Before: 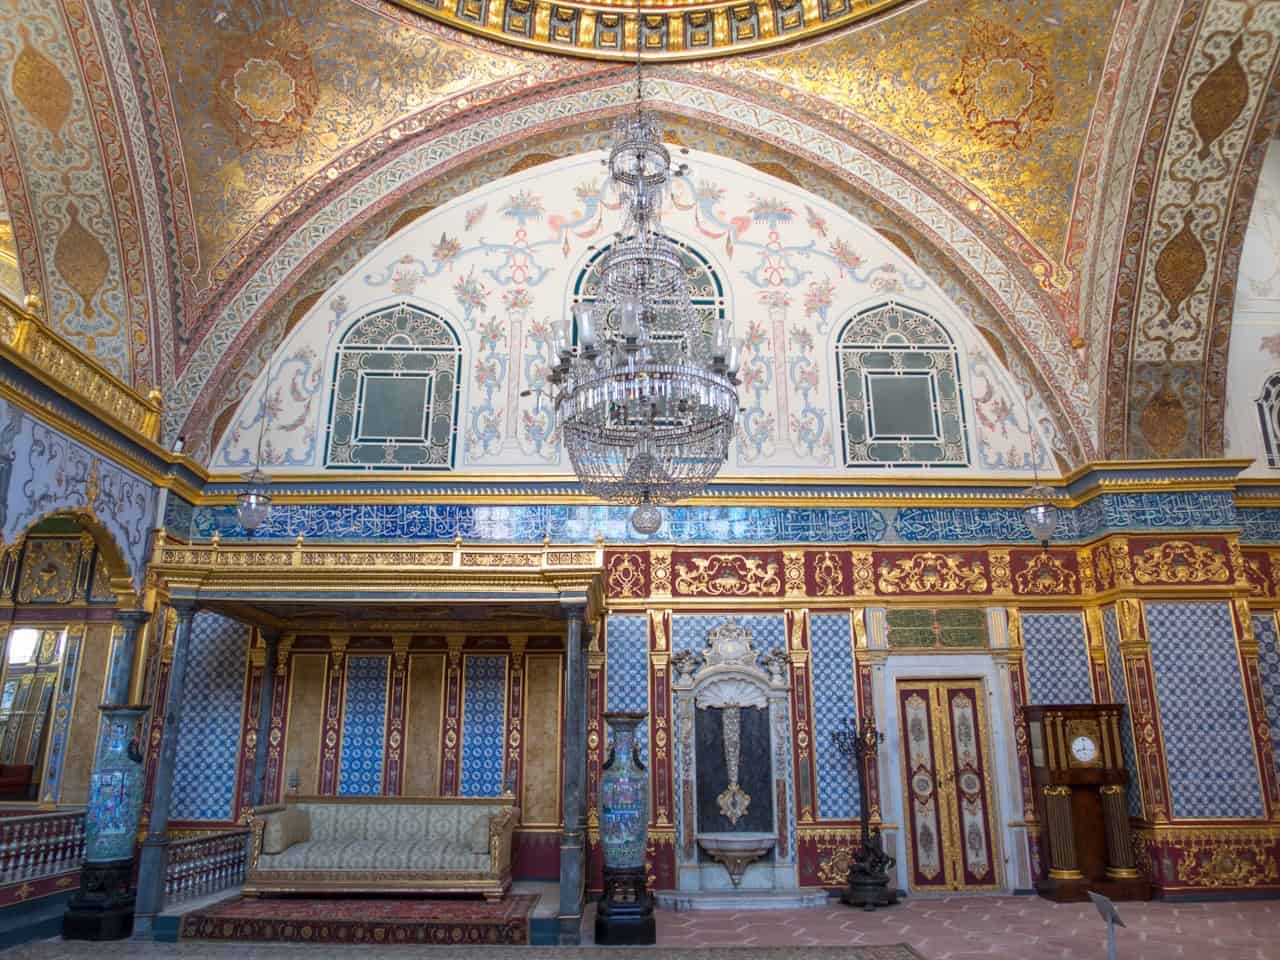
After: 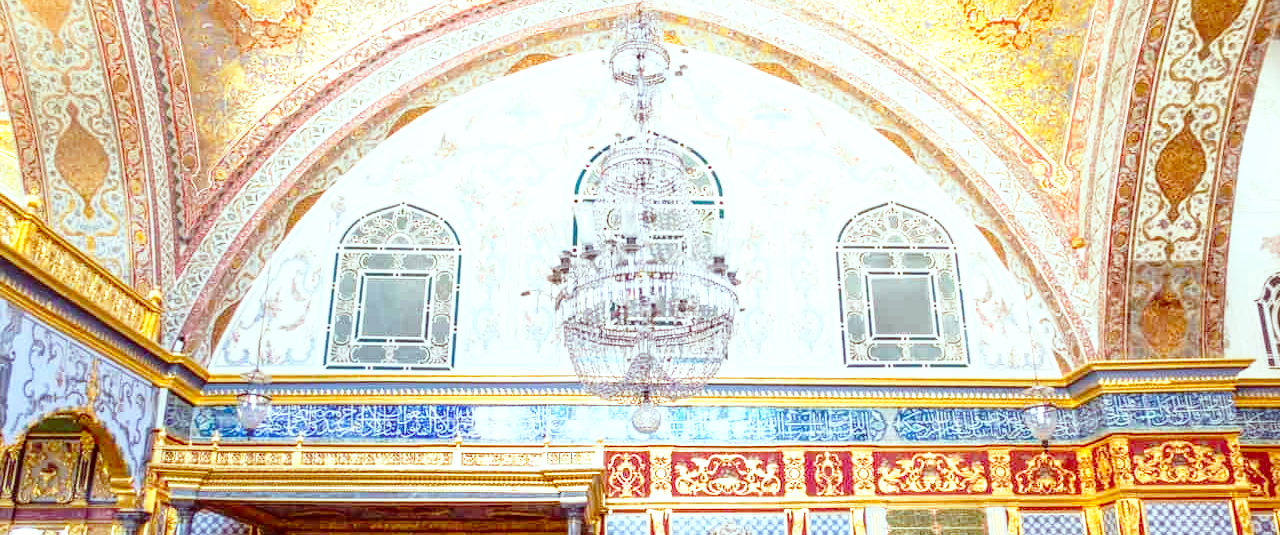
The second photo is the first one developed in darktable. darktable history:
crop and rotate: top 10.475%, bottom 33.699%
color correction: highlights a* -7.25, highlights b* -0.206, shadows a* 20.4, shadows b* 12.11
base curve: curves: ch0 [(0, 0) (0.028, 0.03) (0.121, 0.232) (0.46, 0.748) (0.859, 0.968) (1, 1)], preserve colors none
contrast brightness saturation: contrast 0.042, saturation 0.15
exposure: exposure 0.756 EV, compensate highlight preservation false
local contrast: on, module defaults
